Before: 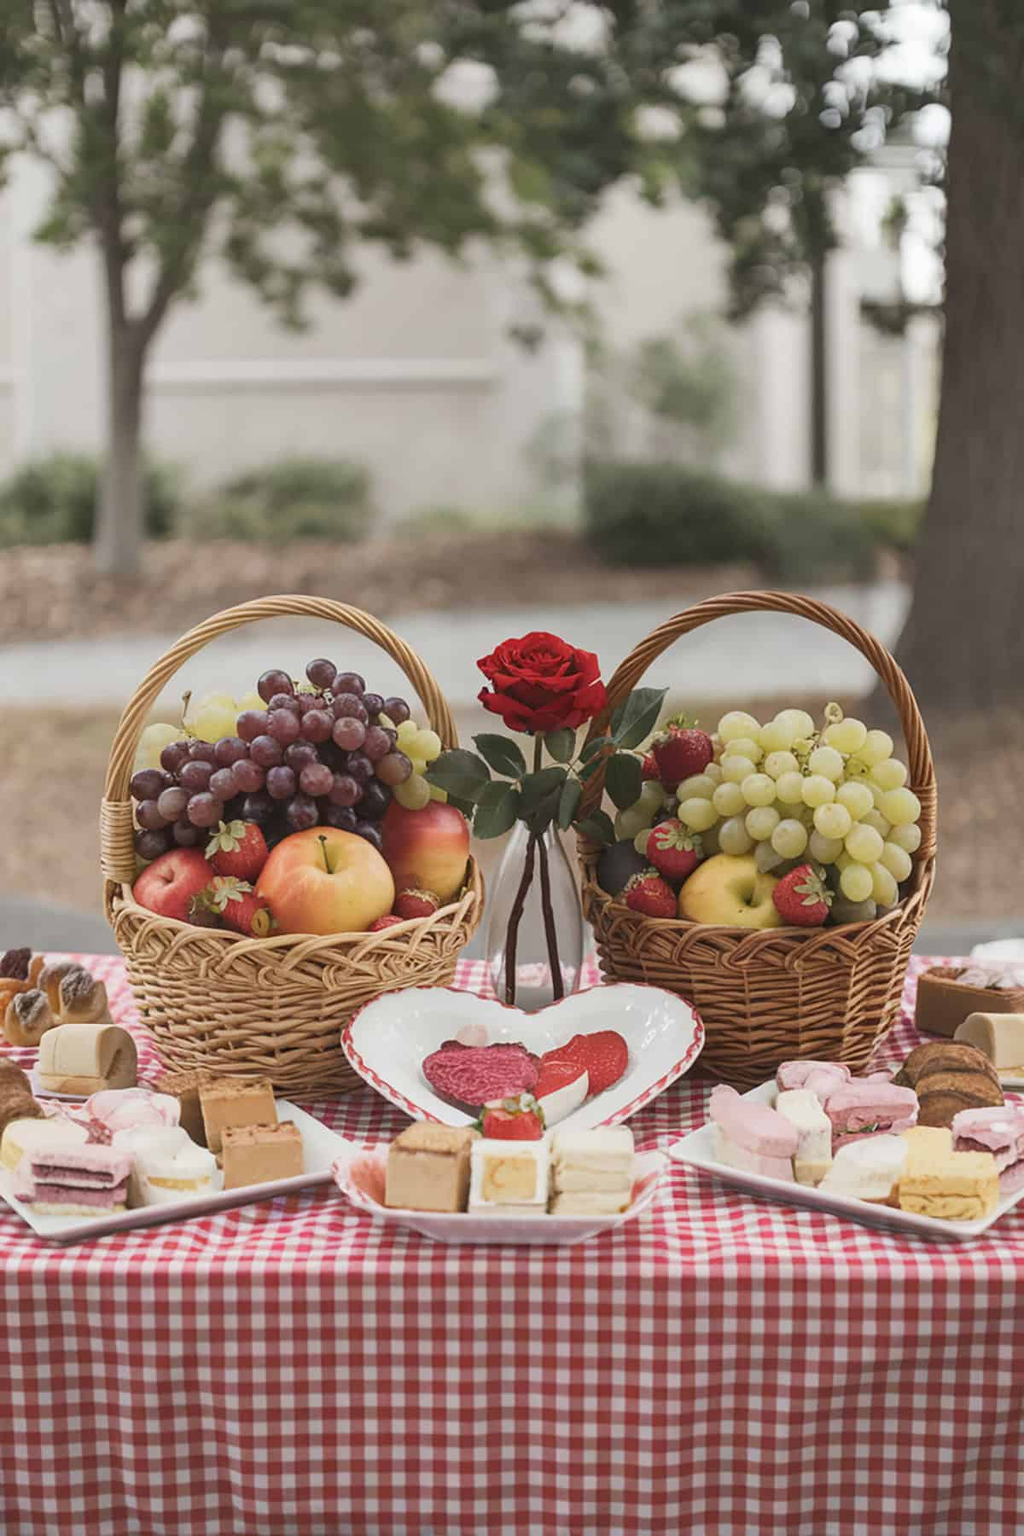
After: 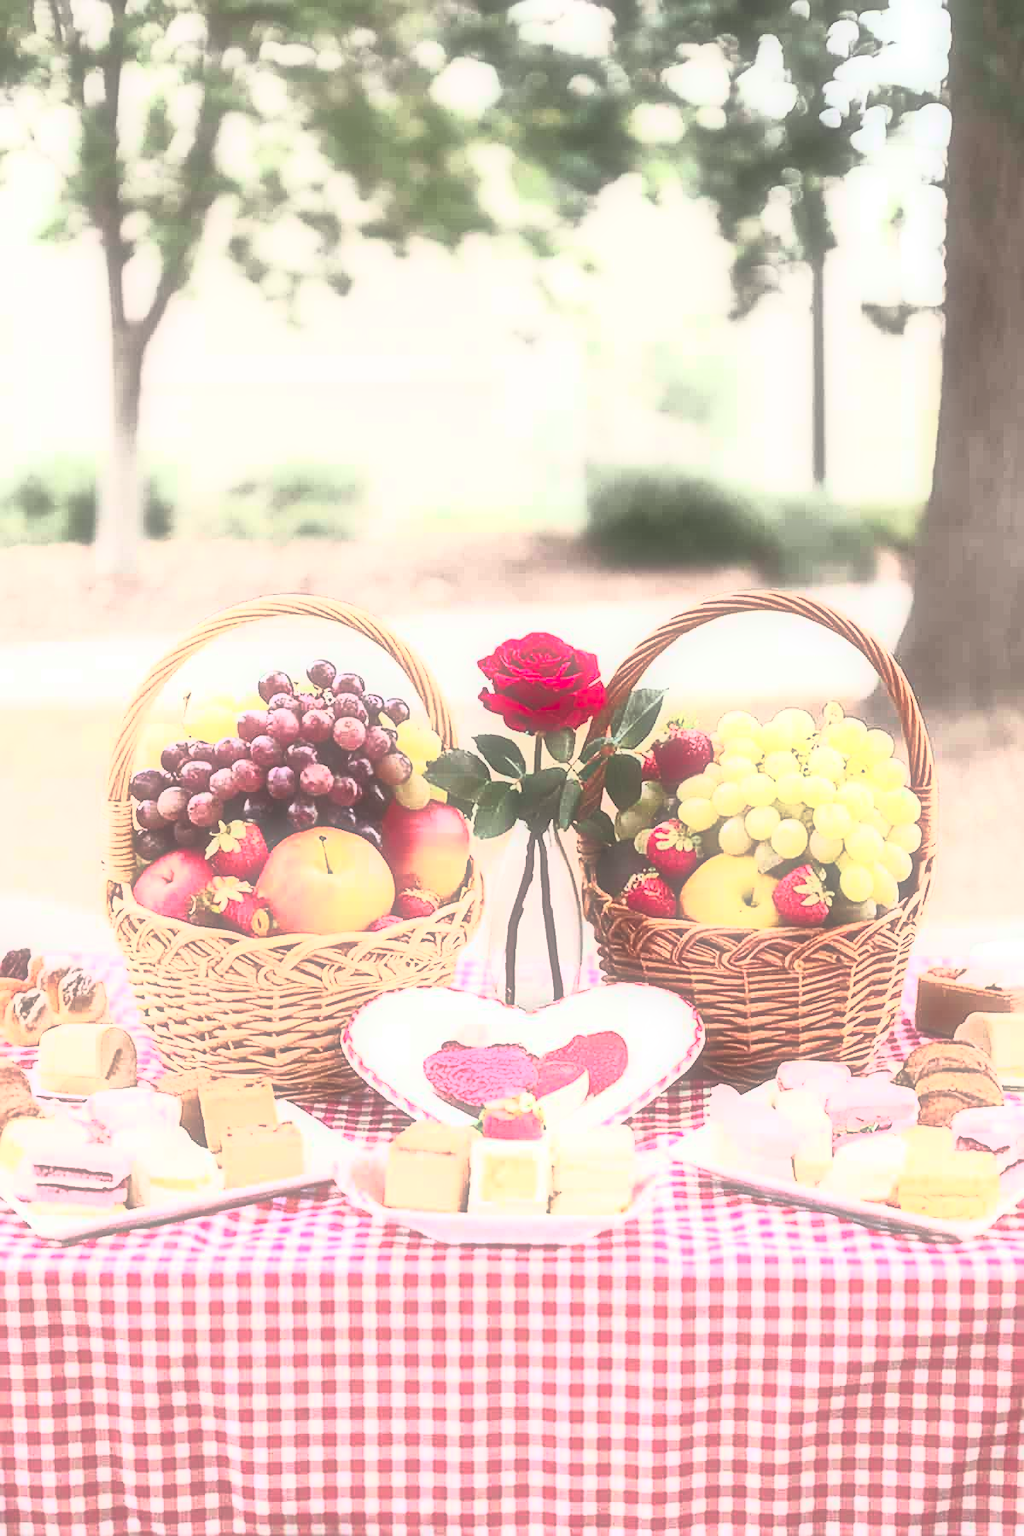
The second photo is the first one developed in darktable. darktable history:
sharpen: on, module defaults
shadows and highlights: radius 334.93, shadows 63.48, highlights 6.06, compress 87.7%, highlights color adjustment 39.73%, soften with gaussian
soften: size 60.24%, saturation 65.46%, brightness 0.506 EV, mix 25.7%
contrast brightness saturation: contrast 1, brightness 1, saturation 1
color contrast: blue-yellow contrast 0.7
rotate and perspective: automatic cropping off
exposure: black level correction -0.002, exposure 0.54 EV, compensate highlight preservation false
